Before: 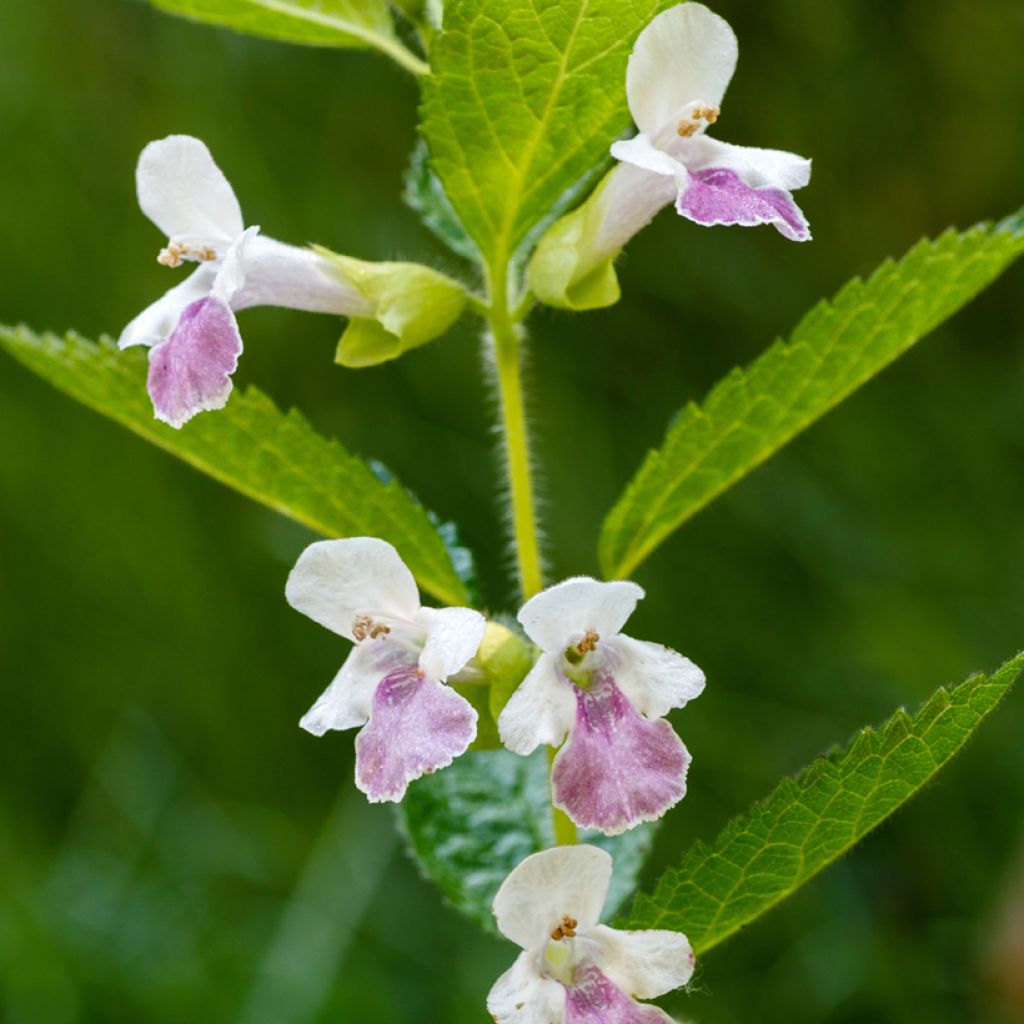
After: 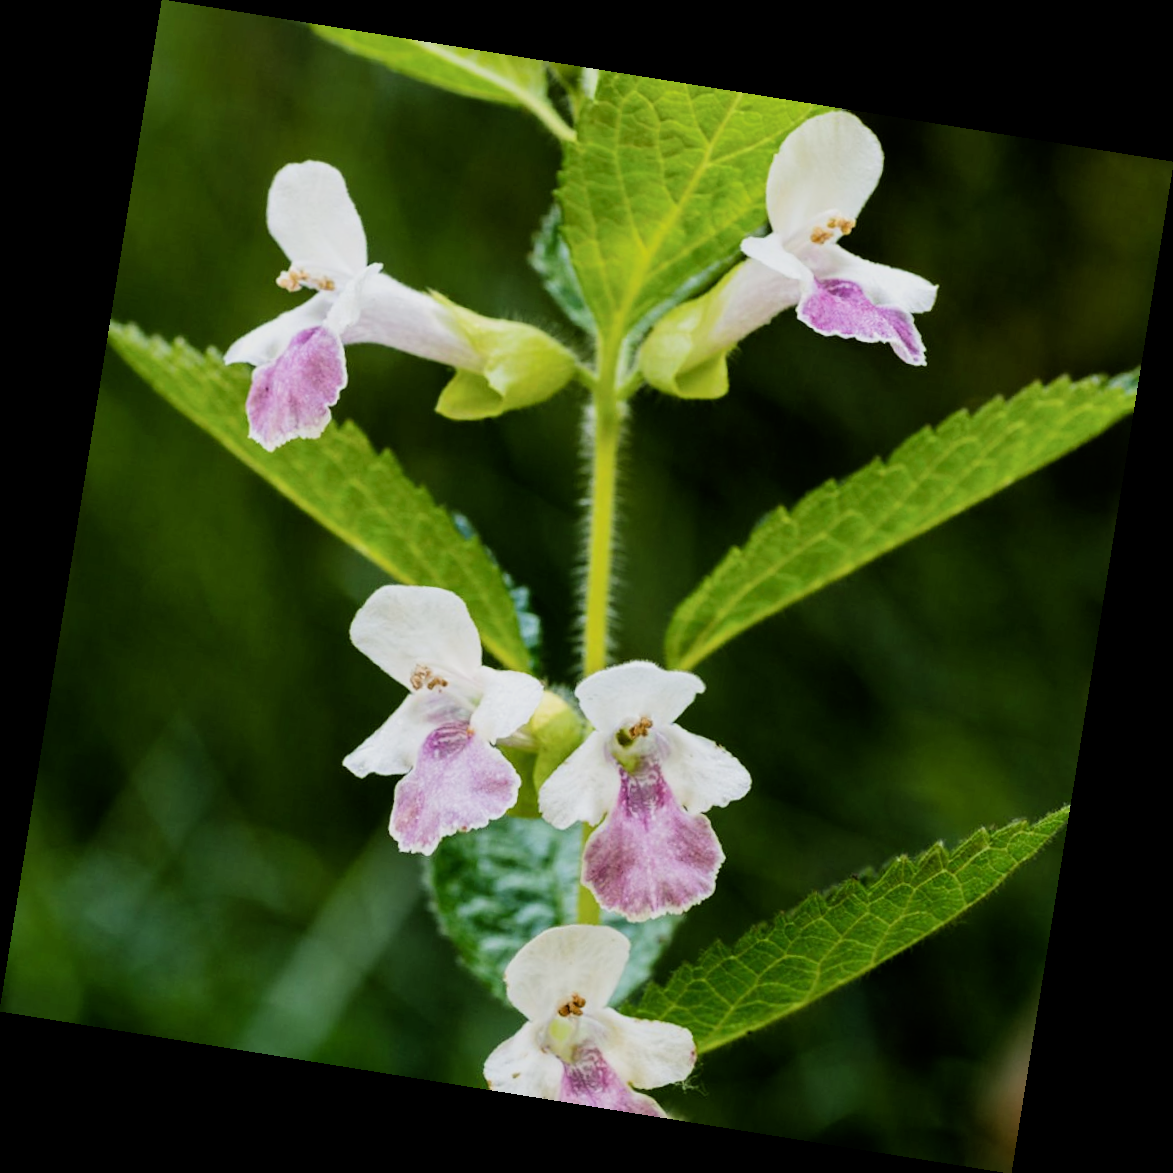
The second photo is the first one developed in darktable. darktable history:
filmic rgb: black relative exposure -5 EV, hardness 2.88, contrast 1.4, highlights saturation mix -30%
rotate and perspective: rotation 9.12°, automatic cropping off
